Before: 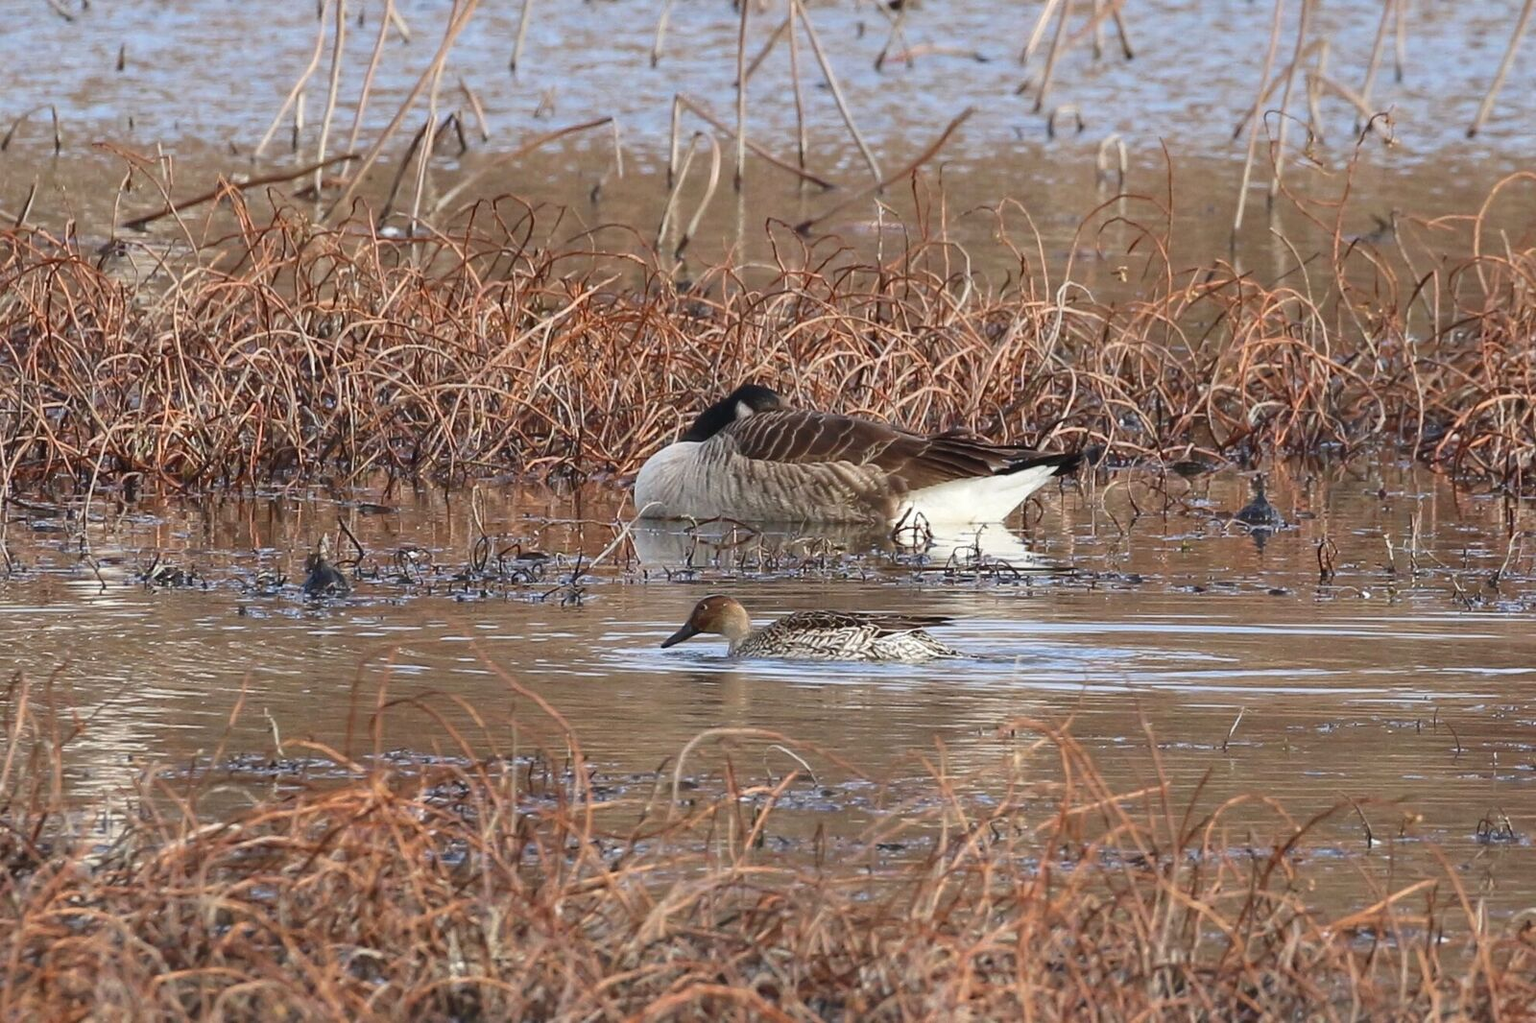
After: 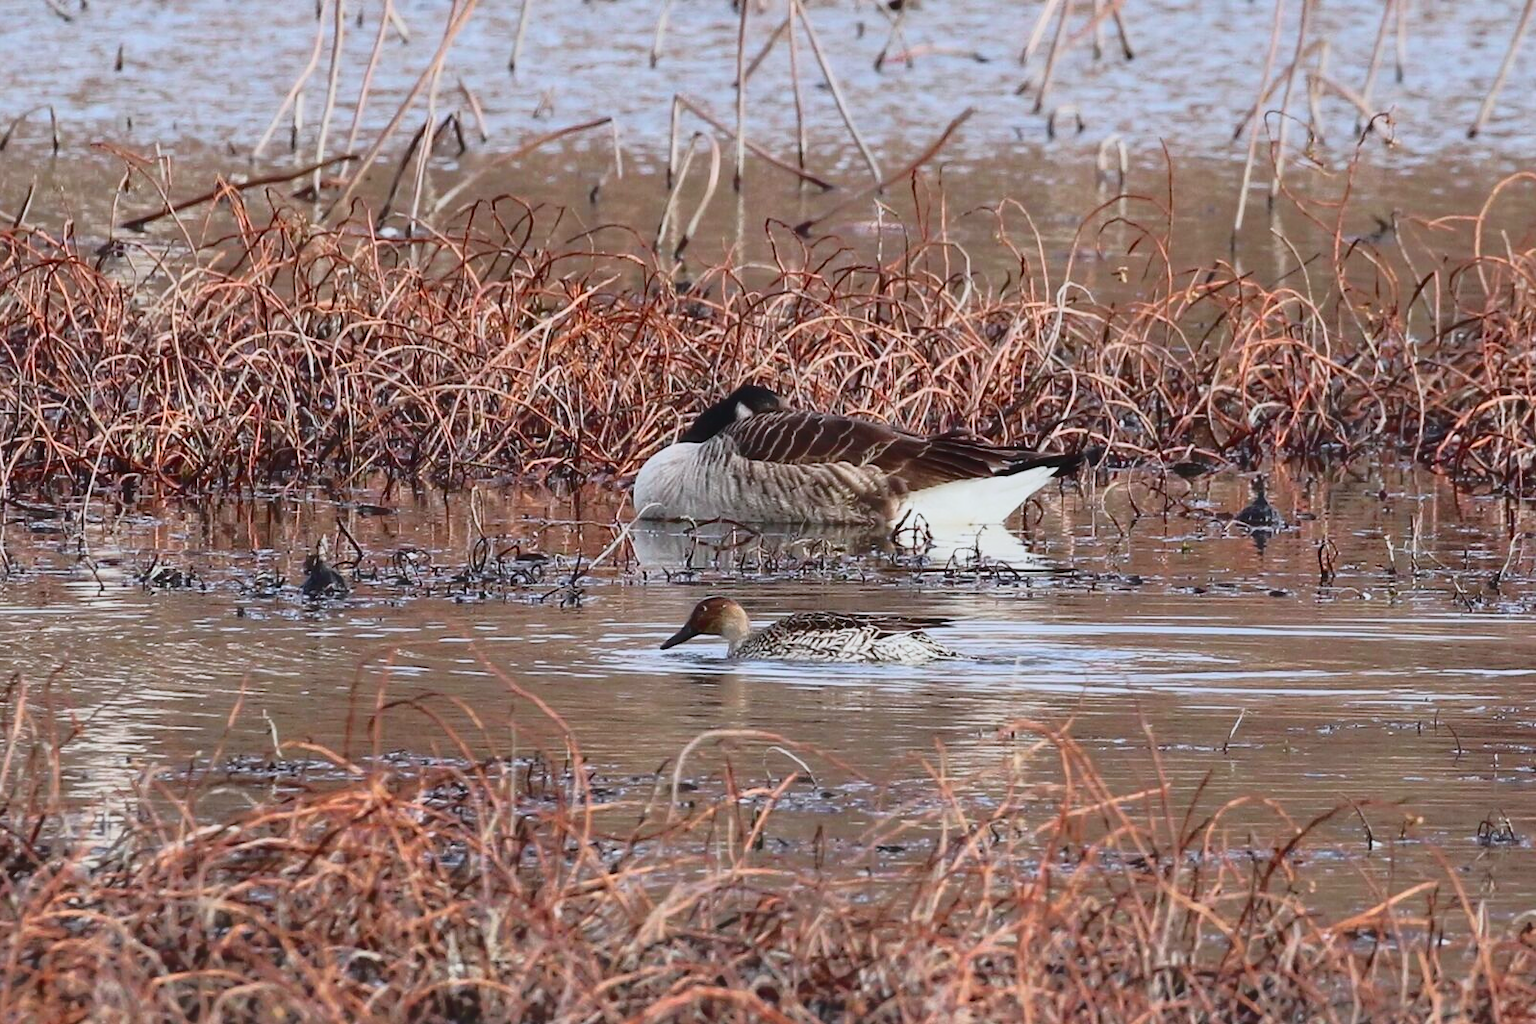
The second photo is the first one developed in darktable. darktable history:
crop and rotate: left 0.126%
contrast brightness saturation: contrast 0.08, saturation 0.2
white balance: red 0.967, blue 1.049
tone curve: curves: ch0 [(0, 0.032) (0.094, 0.08) (0.265, 0.208) (0.41, 0.417) (0.498, 0.496) (0.638, 0.673) (0.819, 0.841) (0.96, 0.899)]; ch1 [(0, 0) (0.161, 0.092) (0.37, 0.302) (0.417, 0.434) (0.495, 0.498) (0.576, 0.589) (0.725, 0.765) (1, 1)]; ch2 [(0, 0) (0.352, 0.403) (0.45, 0.469) (0.521, 0.515) (0.59, 0.579) (1, 1)], color space Lab, independent channels, preserve colors none
rotate and perspective: automatic cropping original format, crop left 0, crop top 0
